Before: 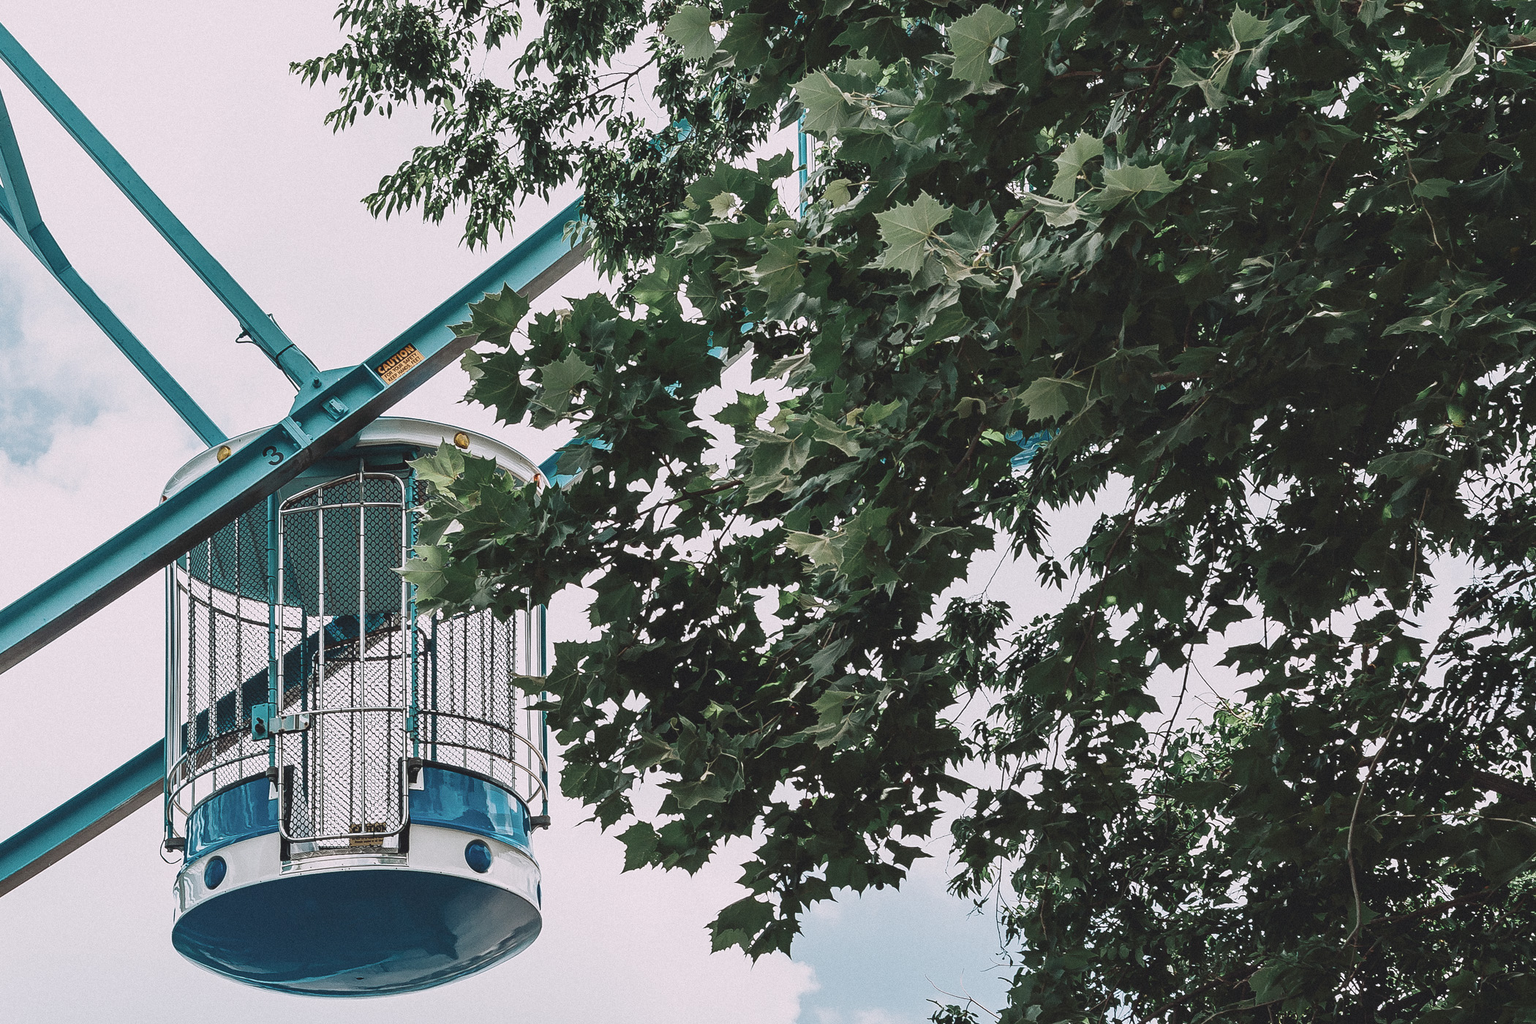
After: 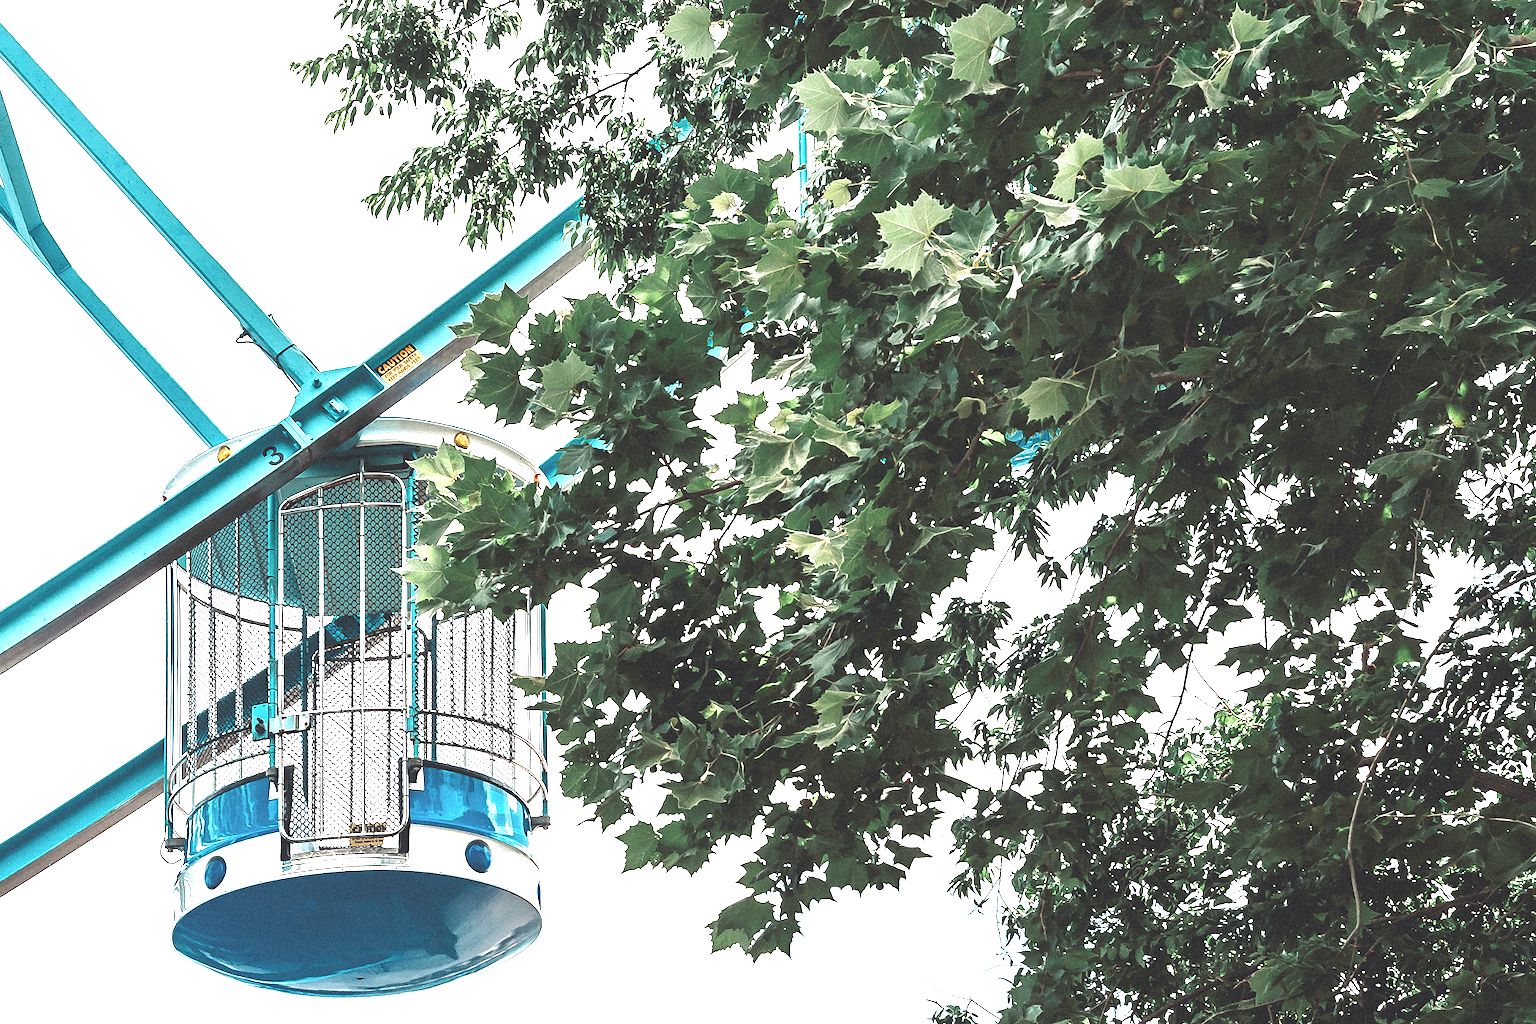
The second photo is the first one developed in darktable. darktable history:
exposure: black level correction 0, exposure 1.101 EV, compensate highlight preservation false
tone equalizer: -8 EV -0.42 EV, -7 EV -0.42 EV, -6 EV -0.348 EV, -5 EV -0.235 EV, -3 EV 0.201 EV, -2 EV 0.316 EV, -1 EV 0.387 EV, +0 EV 0.424 EV
color calibration: output colorfulness [0, 0.315, 0, 0], illuminant same as pipeline (D50), adaptation none (bypass), x 0.333, y 0.334, temperature 5005.25 K
